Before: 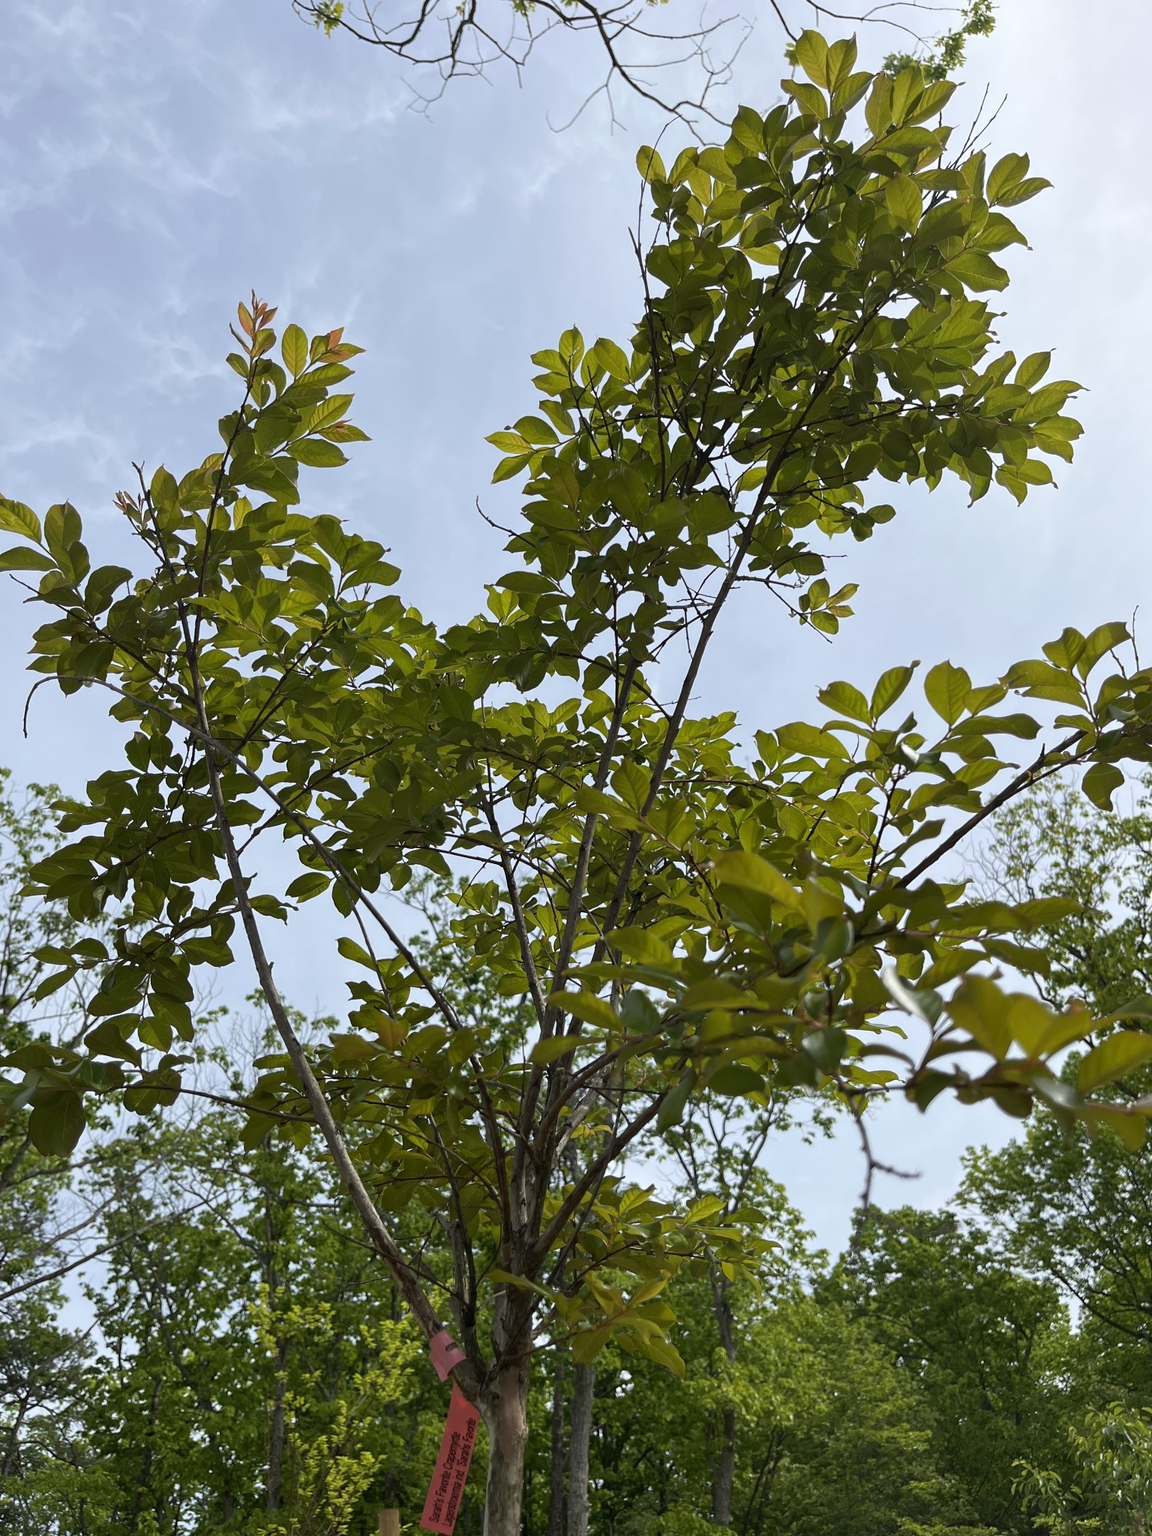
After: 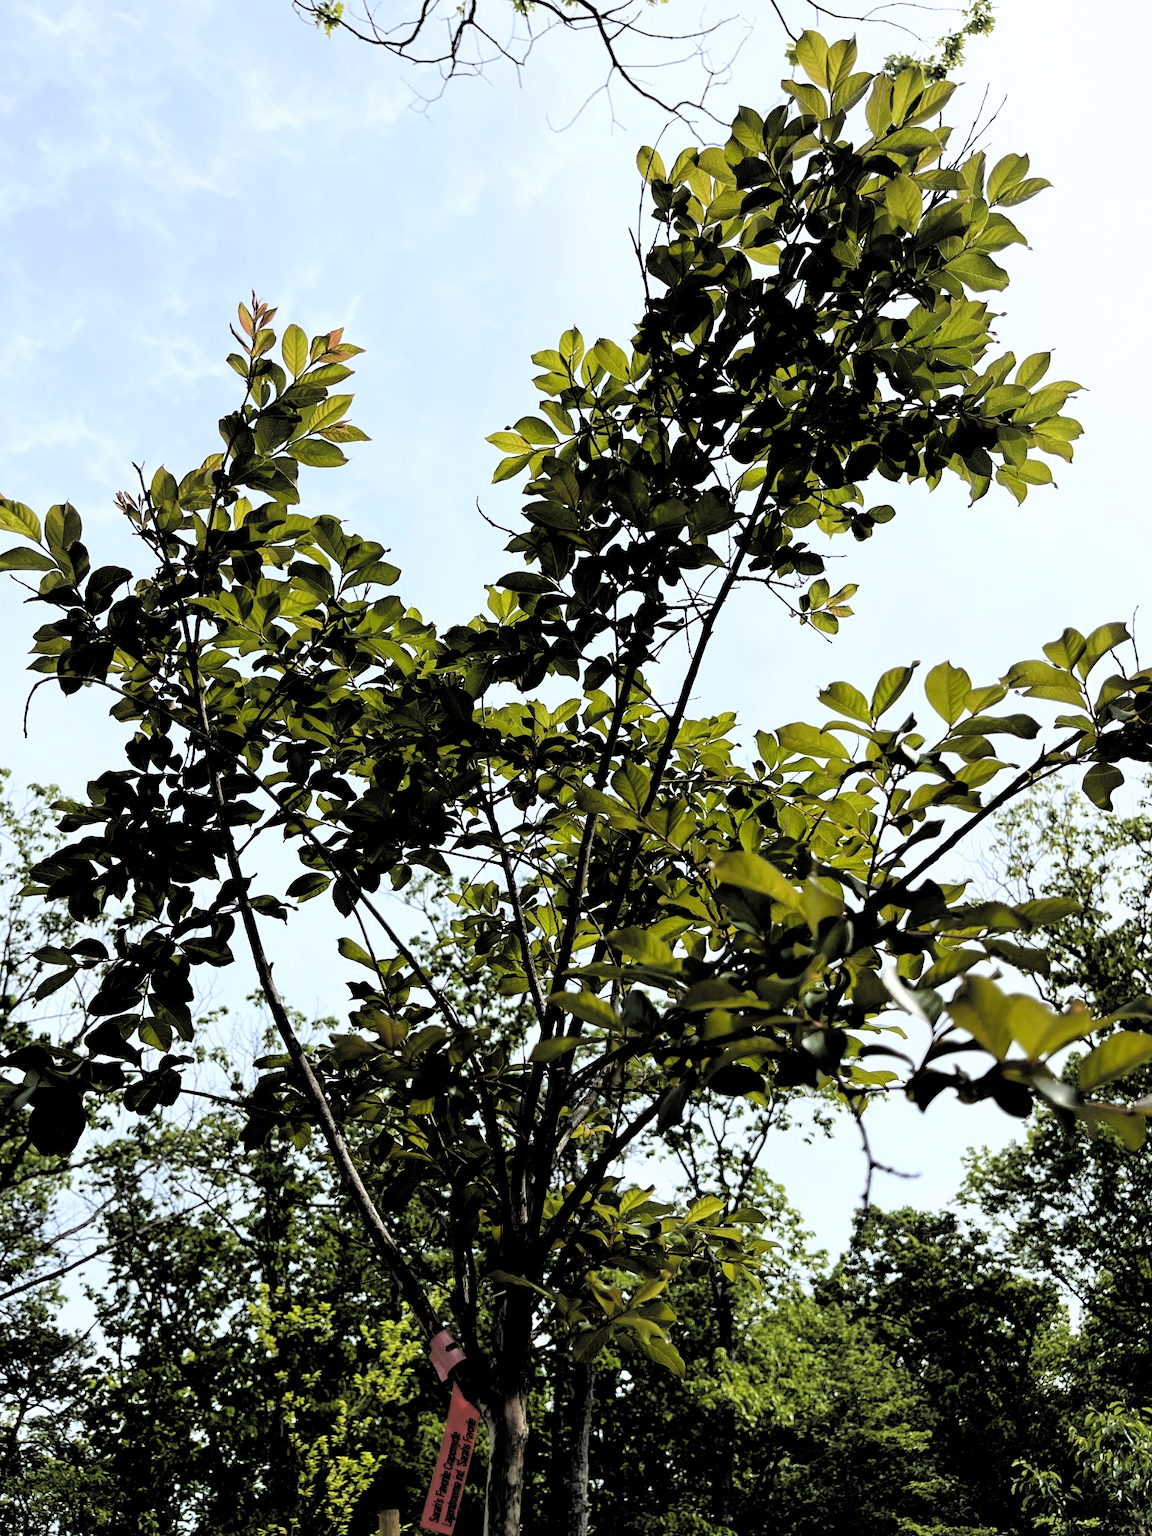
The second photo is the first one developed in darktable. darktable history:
filmic rgb: middle gray luminance 13.55%, black relative exposure -1.97 EV, white relative exposure 3.1 EV, threshold 6 EV, target black luminance 0%, hardness 1.79, latitude 59.23%, contrast 1.728, highlights saturation mix 5%, shadows ↔ highlights balance -37.52%, add noise in highlights 0, color science v3 (2019), use custom middle-gray values true, iterations of high-quality reconstruction 0, contrast in highlights soft, enable highlight reconstruction true
color zones: curves: ch0 [(0.068, 0.464) (0.25, 0.5) (0.48, 0.508) (0.75, 0.536) (0.886, 0.476) (0.967, 0.456)]; ch1 [(0.066, 0.456) (0.25, 0.5) (0.616, 0.508) (0.746, 0.56) (0.934, 0.444)]
